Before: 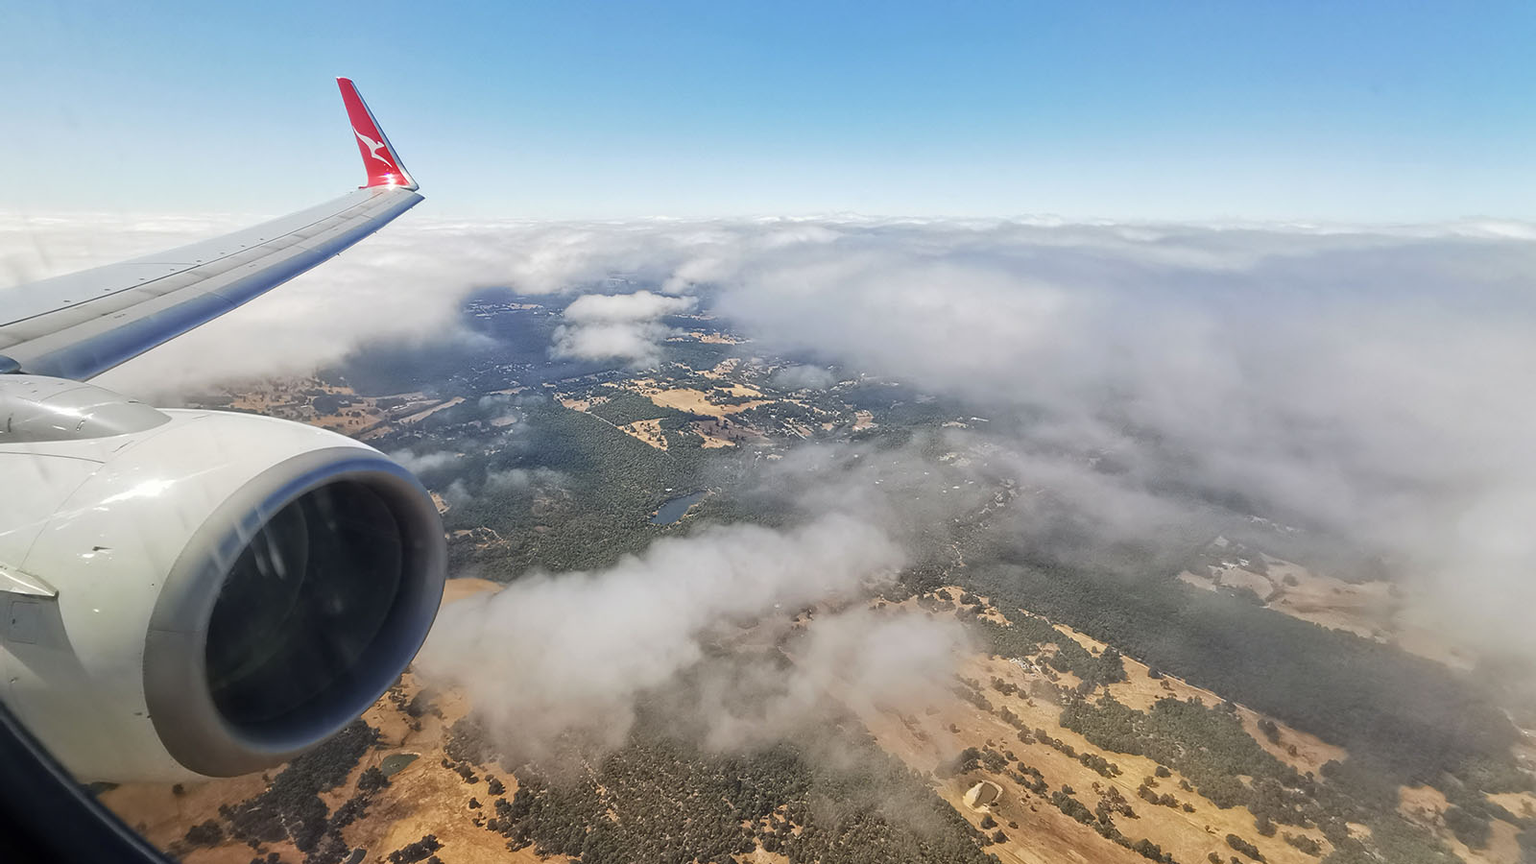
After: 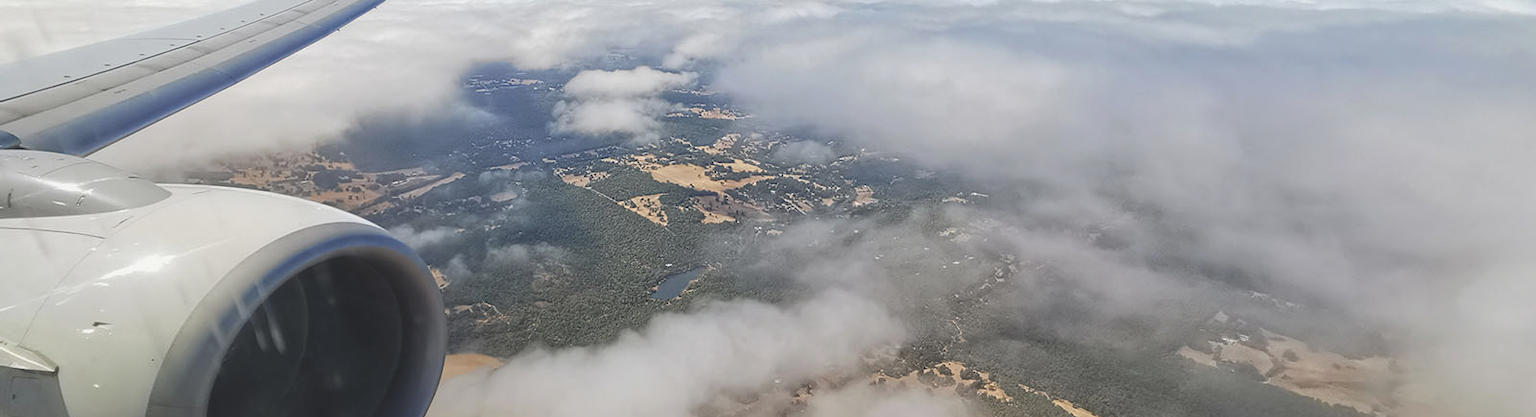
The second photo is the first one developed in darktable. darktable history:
crop and rotate: top 26.056%, bottom 25.543%
bloom: size 3%, threshold 100%, strength 0%
exposure: black level correction -0.015, exposure -0.125 EV, compensate highlight preservation false
